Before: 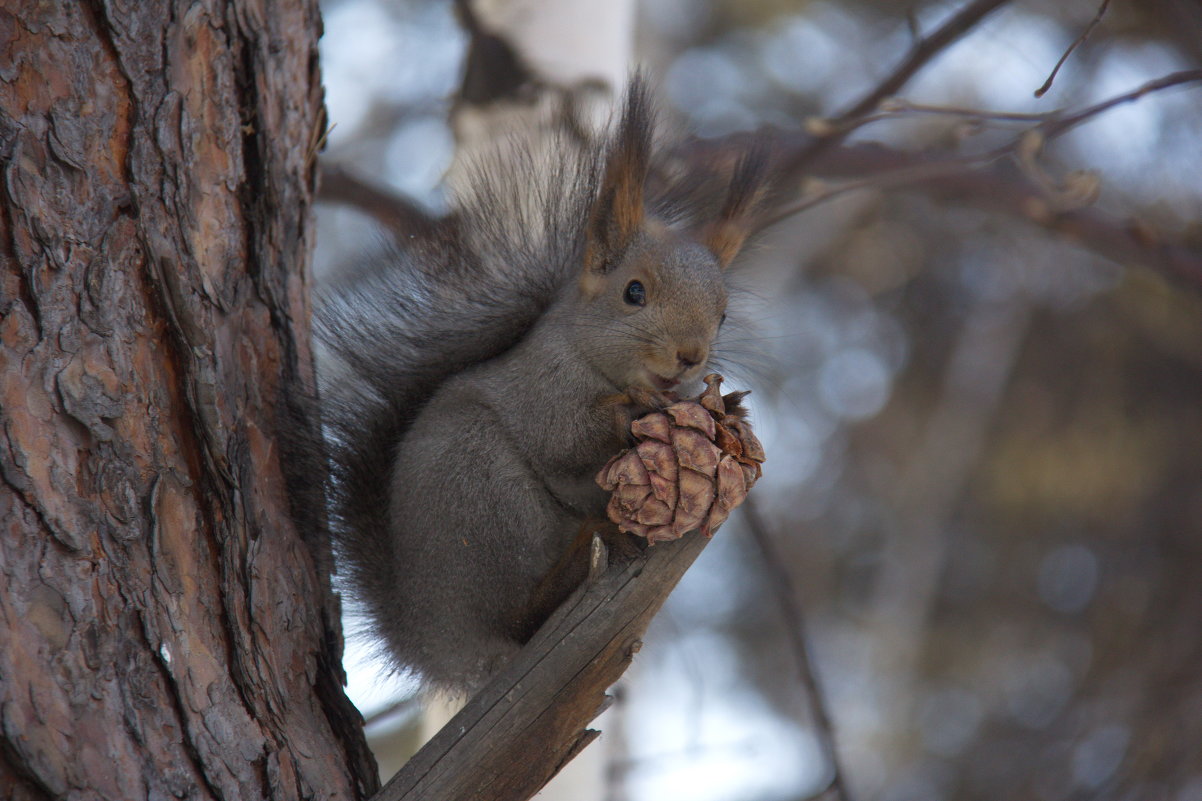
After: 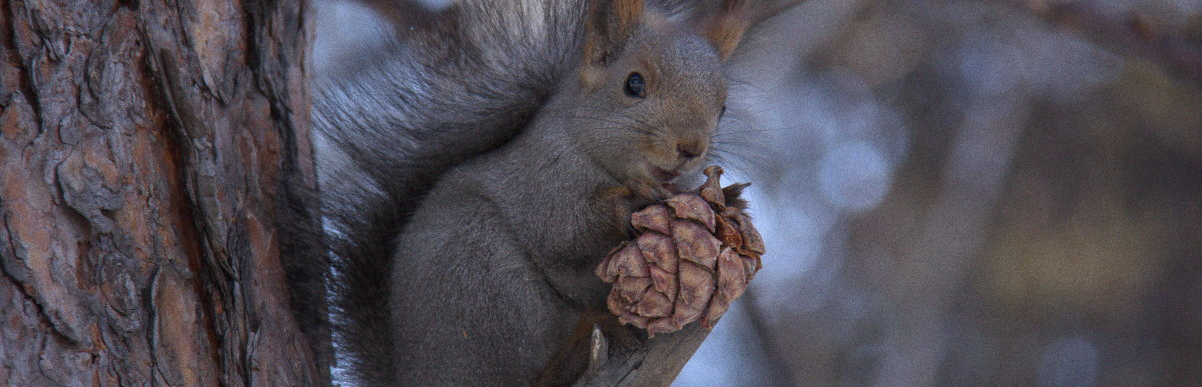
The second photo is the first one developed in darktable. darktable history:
grain: coarseness 0.09 ISO
white balance: red 0.967, blue 1.119, emerald 0.756
crop and rotate: top 26.056%, bottom 25.543%
local contrast: detail 110%
